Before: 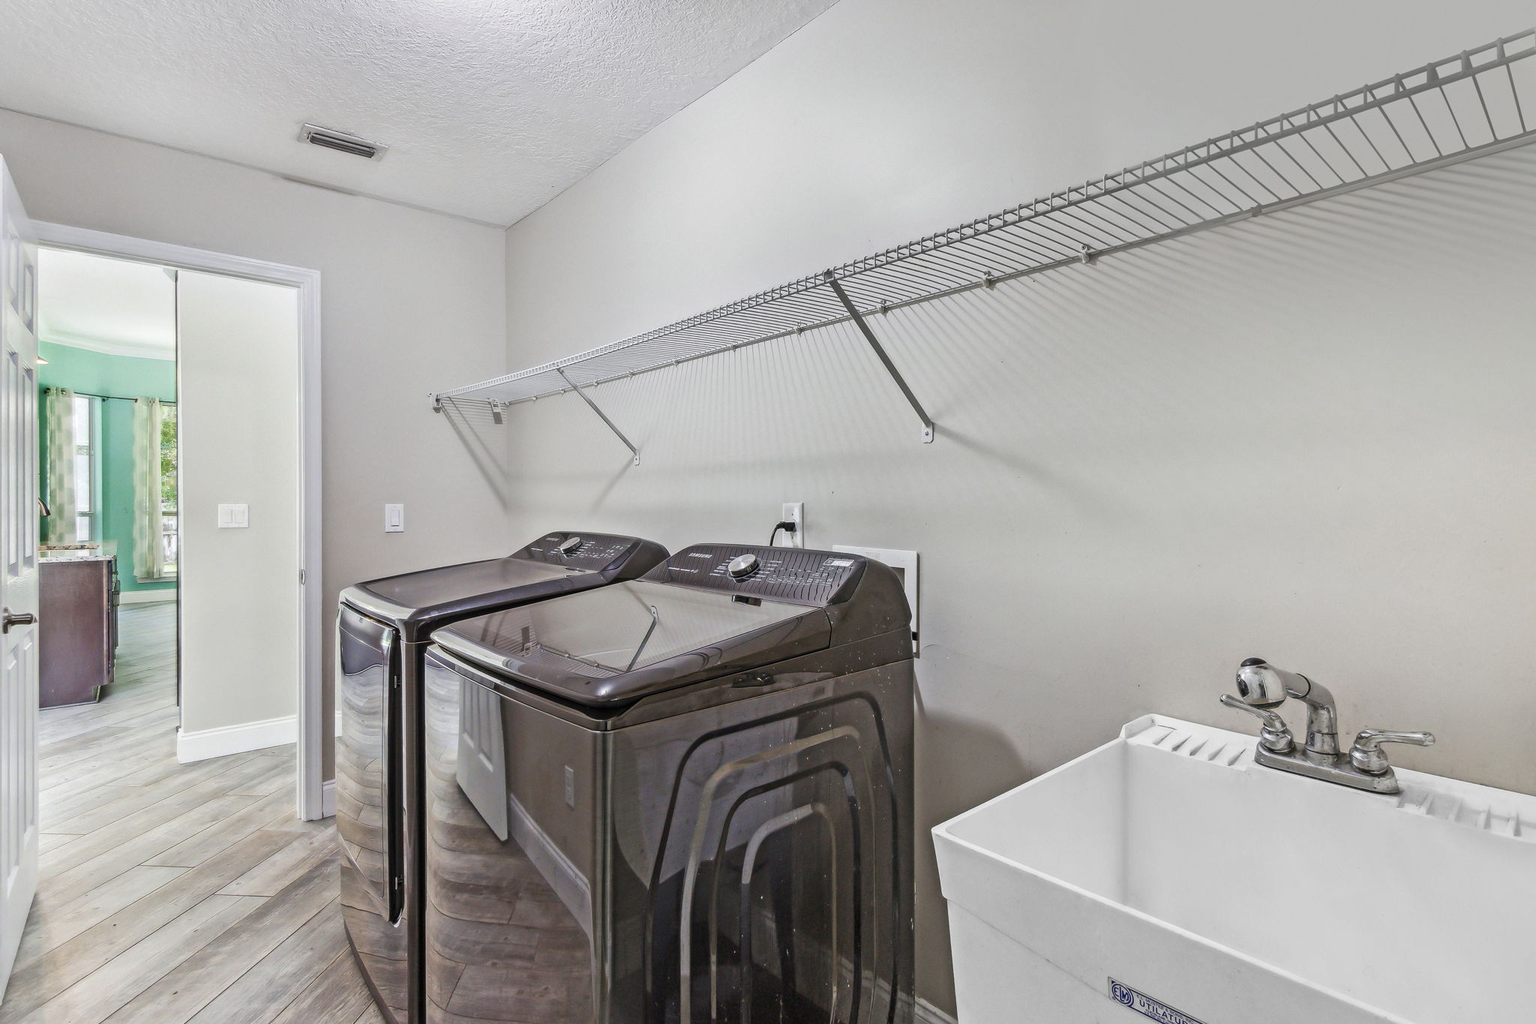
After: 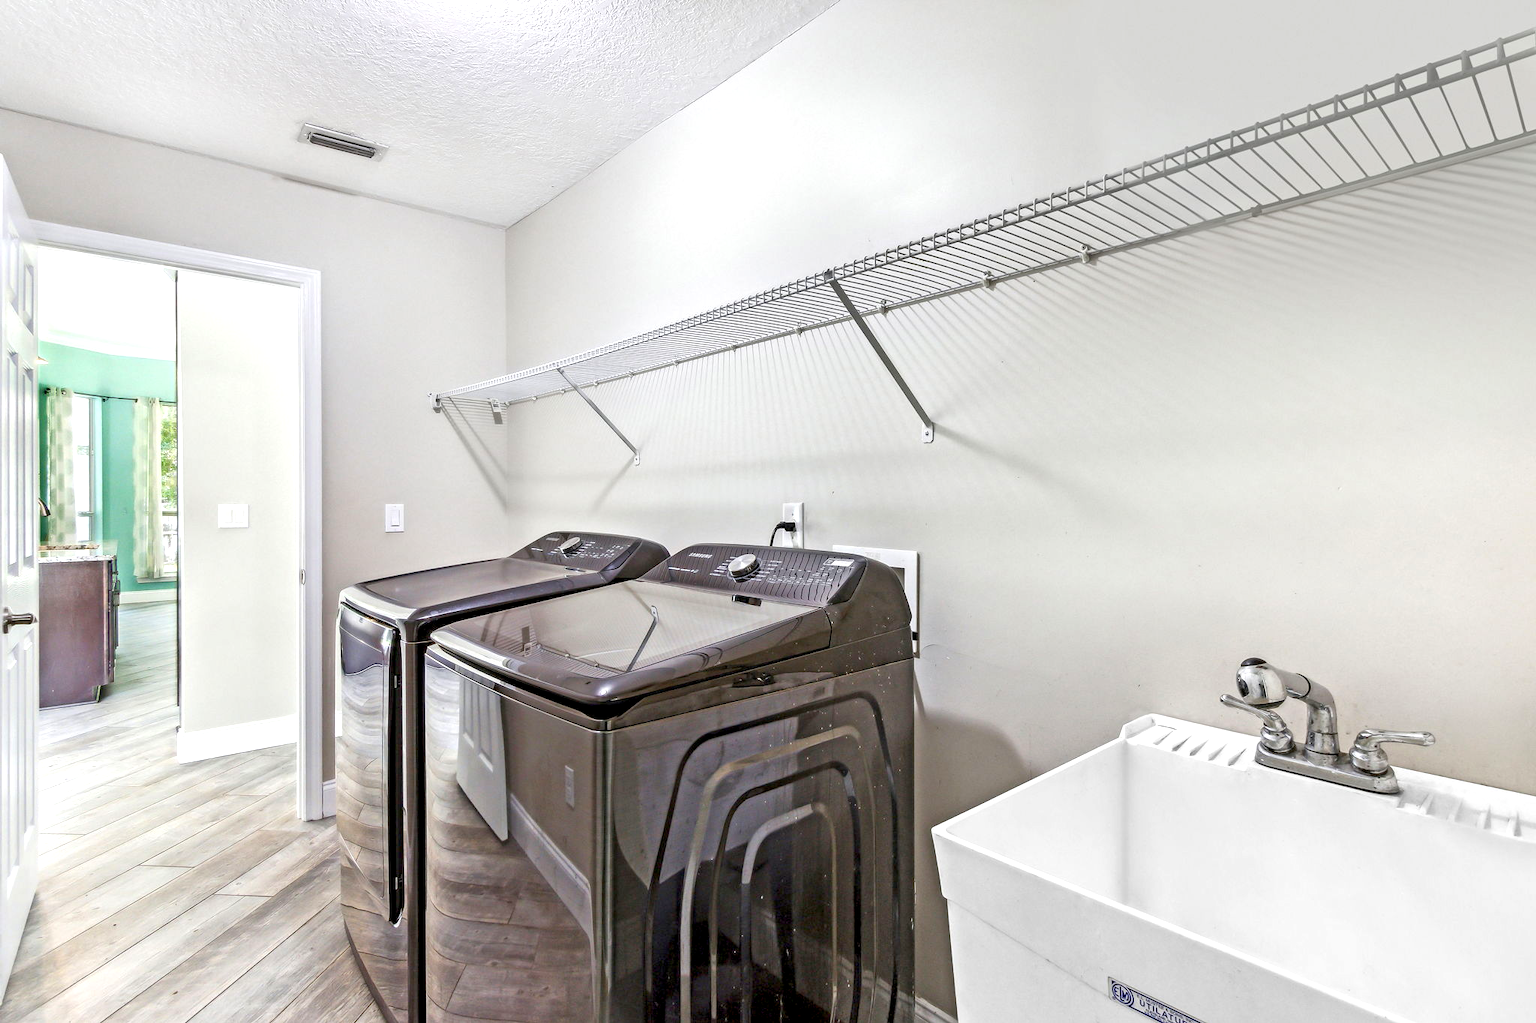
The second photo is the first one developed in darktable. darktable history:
color balance rgb: global offset › luminance -1.435%, perceptual saturation grading › global saturation -2.091%, perceptual saturation grading › highlights -8.043%, perceptual saturation grading › mid-tones 7.573%, perceptual saturation grading › shadows 4.453%, global vibrance 20%
exposure: exposure 0.601 EV, compensate highlight preservation false
